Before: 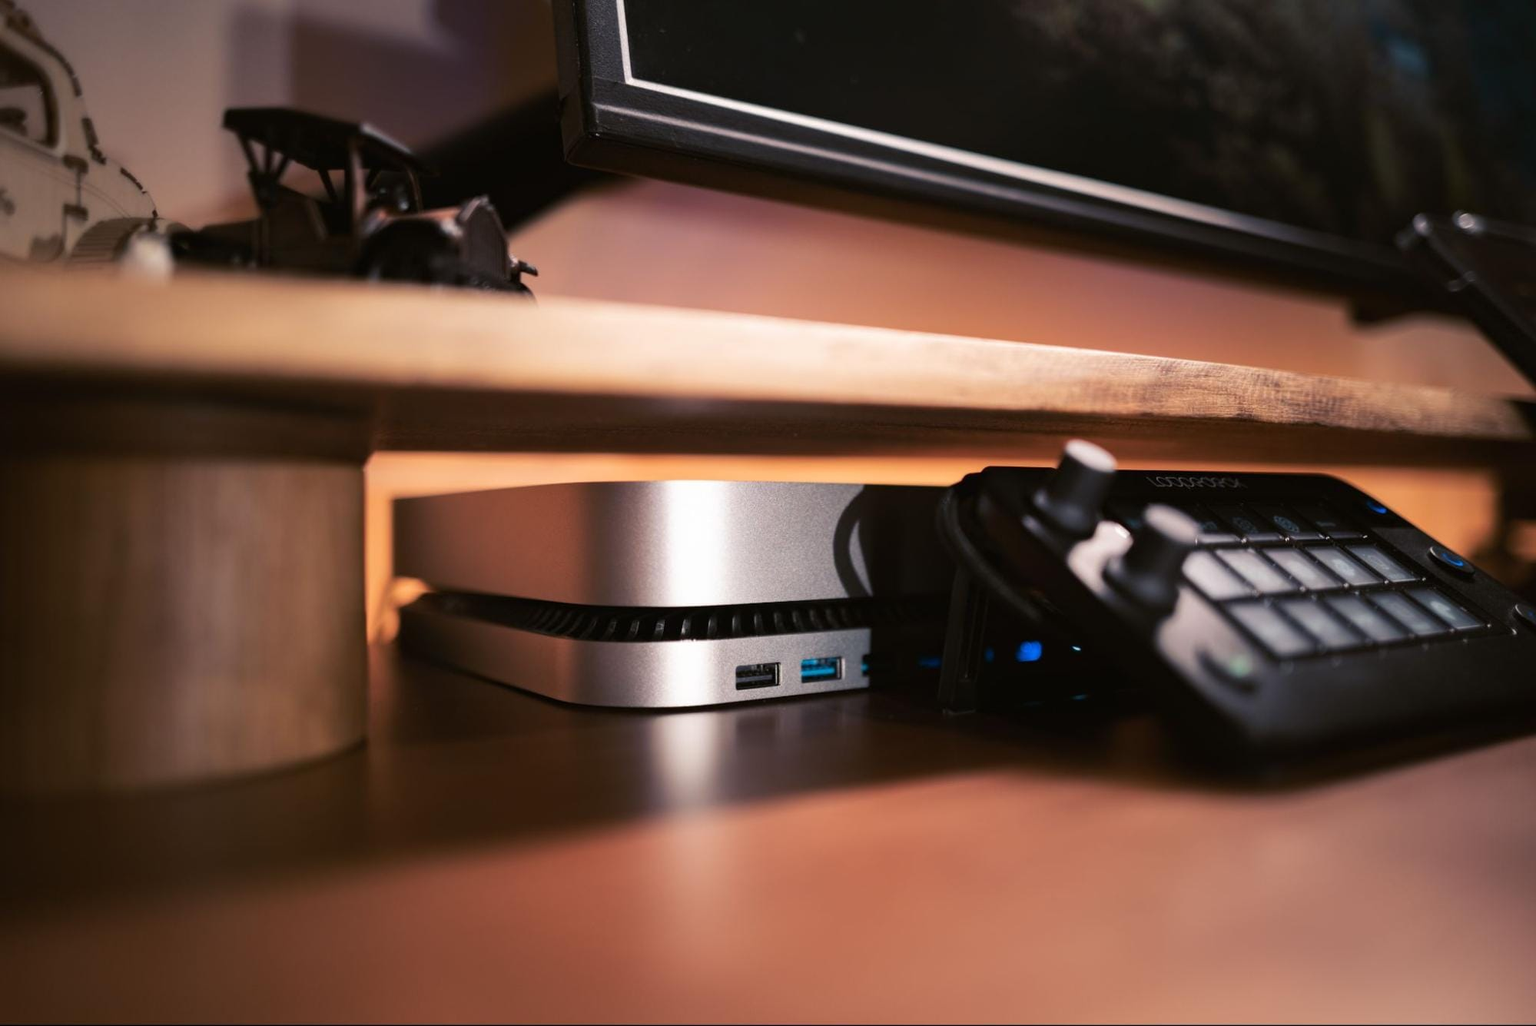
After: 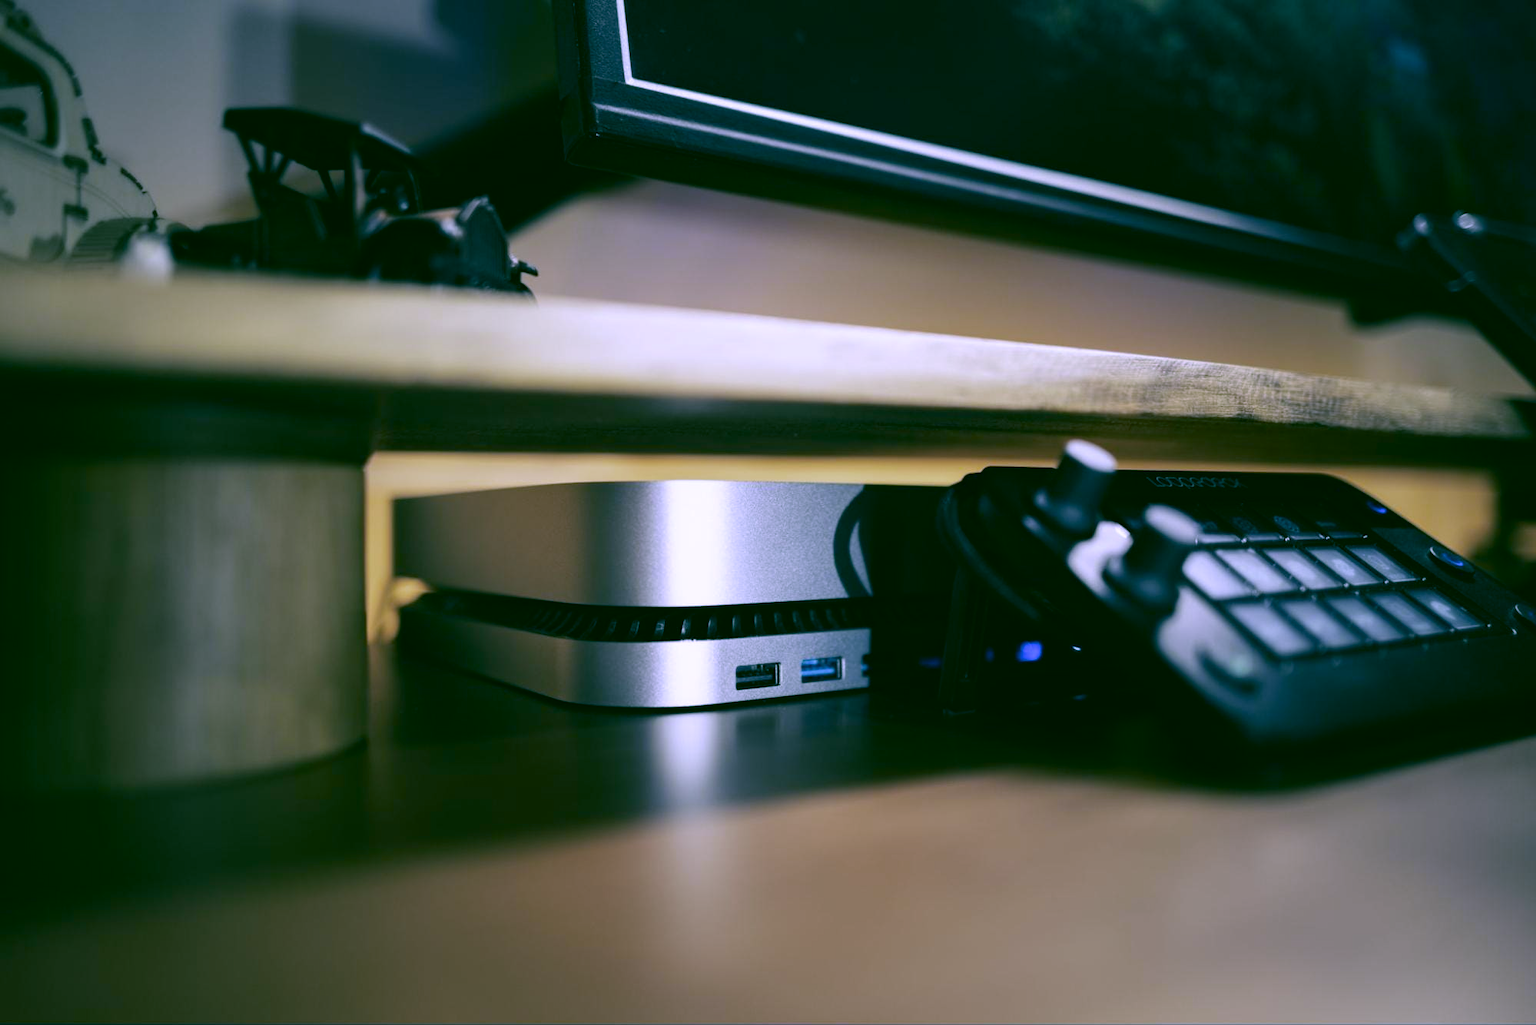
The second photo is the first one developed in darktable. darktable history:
color correction: highlights a* 5.62, highlights b* 33.57, shadows a* -25.86, shadows b* 4.02
white balance: red 0.766, blue 1.537
